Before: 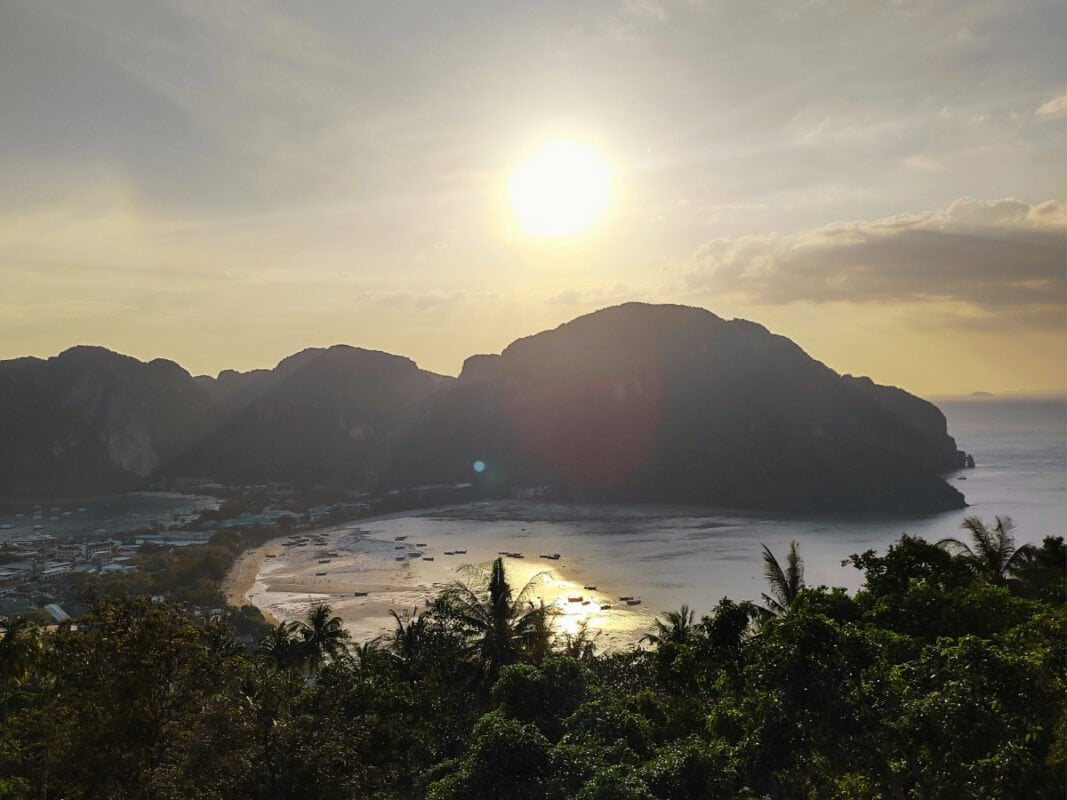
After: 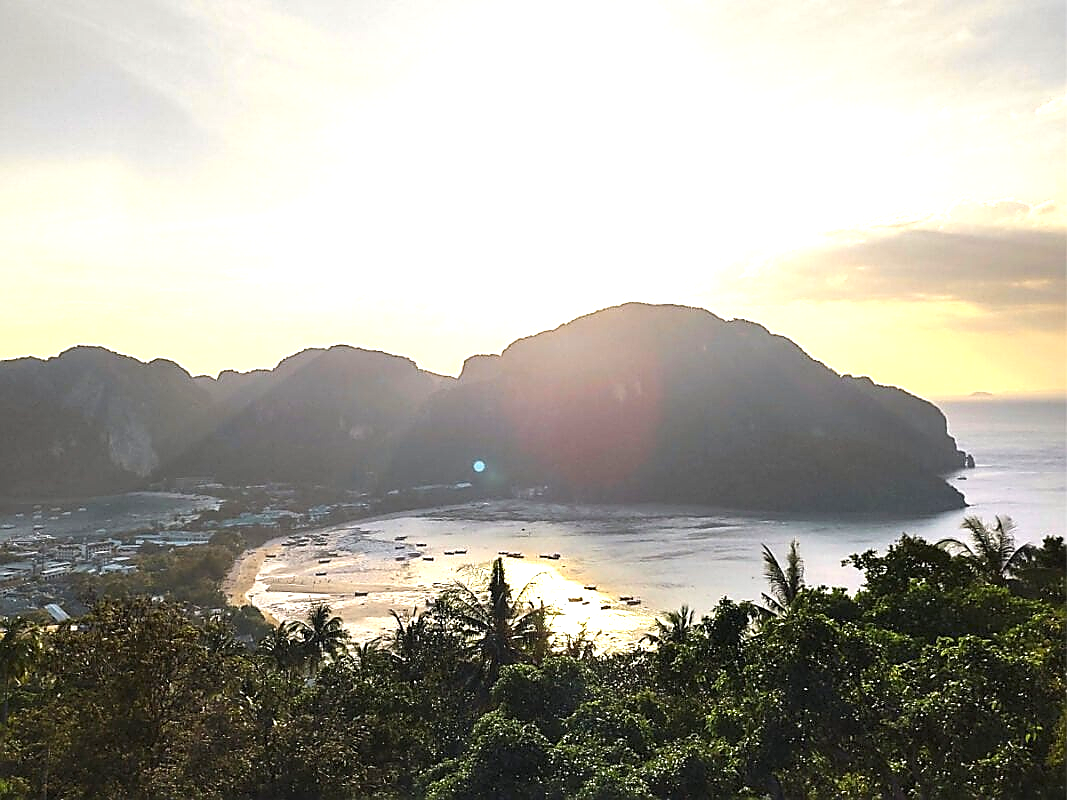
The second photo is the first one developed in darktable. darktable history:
exposure: black level correction 0, exposure 1.384 EV, compensate highlight preservation false
sharpen: radius 1.428, amount 1.245, threshold 0.792
